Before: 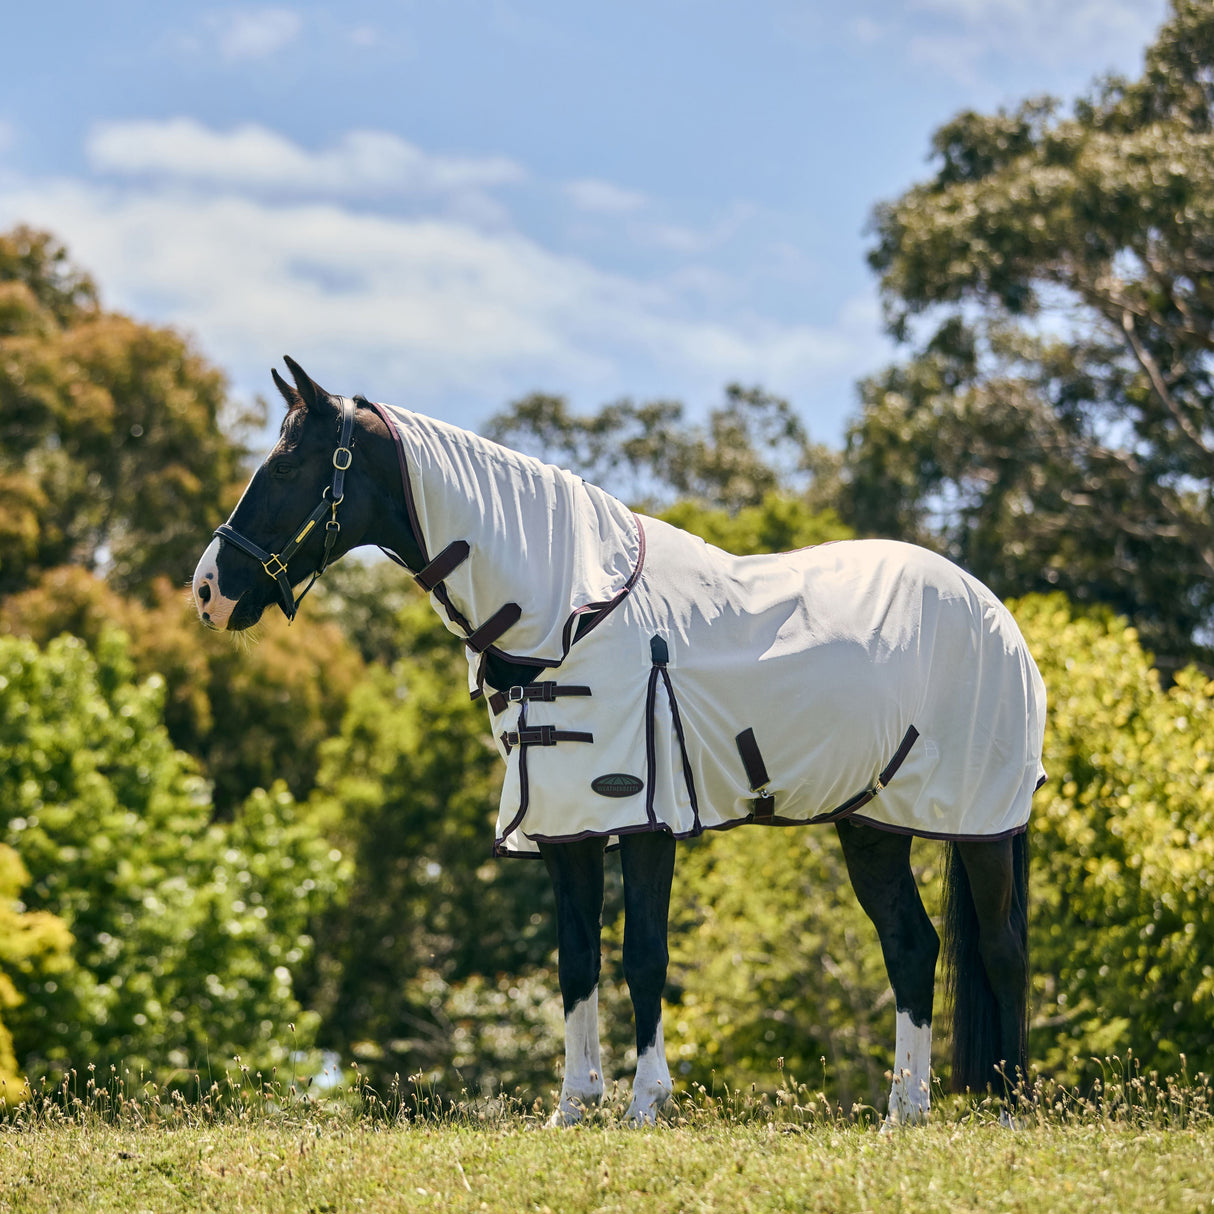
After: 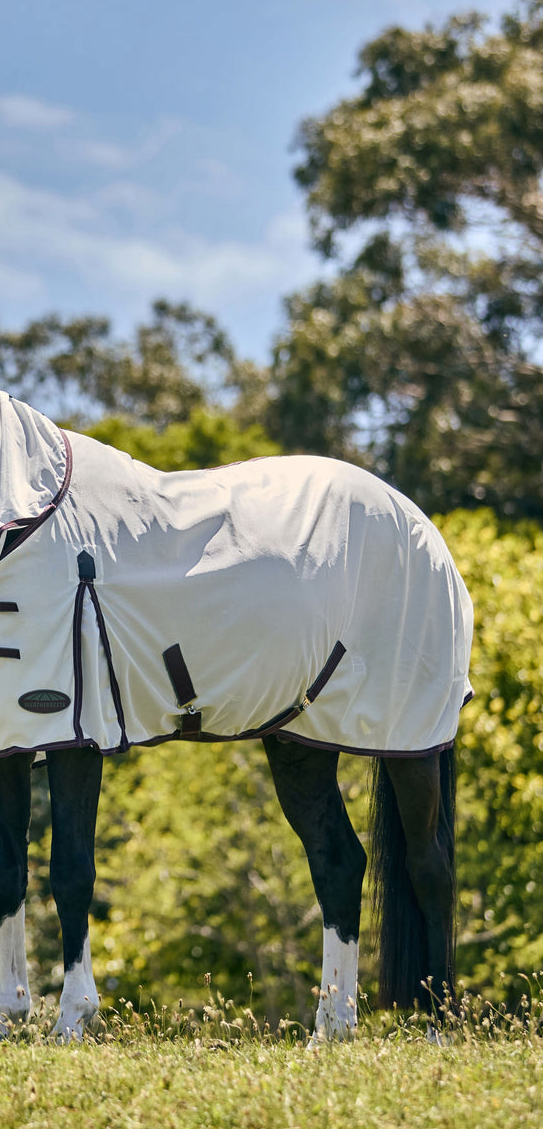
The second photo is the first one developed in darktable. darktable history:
crop: left 47.21%, top 6.92%, right 7.986%
shadows and highlights: shadows 52.55, soften with gaussian
